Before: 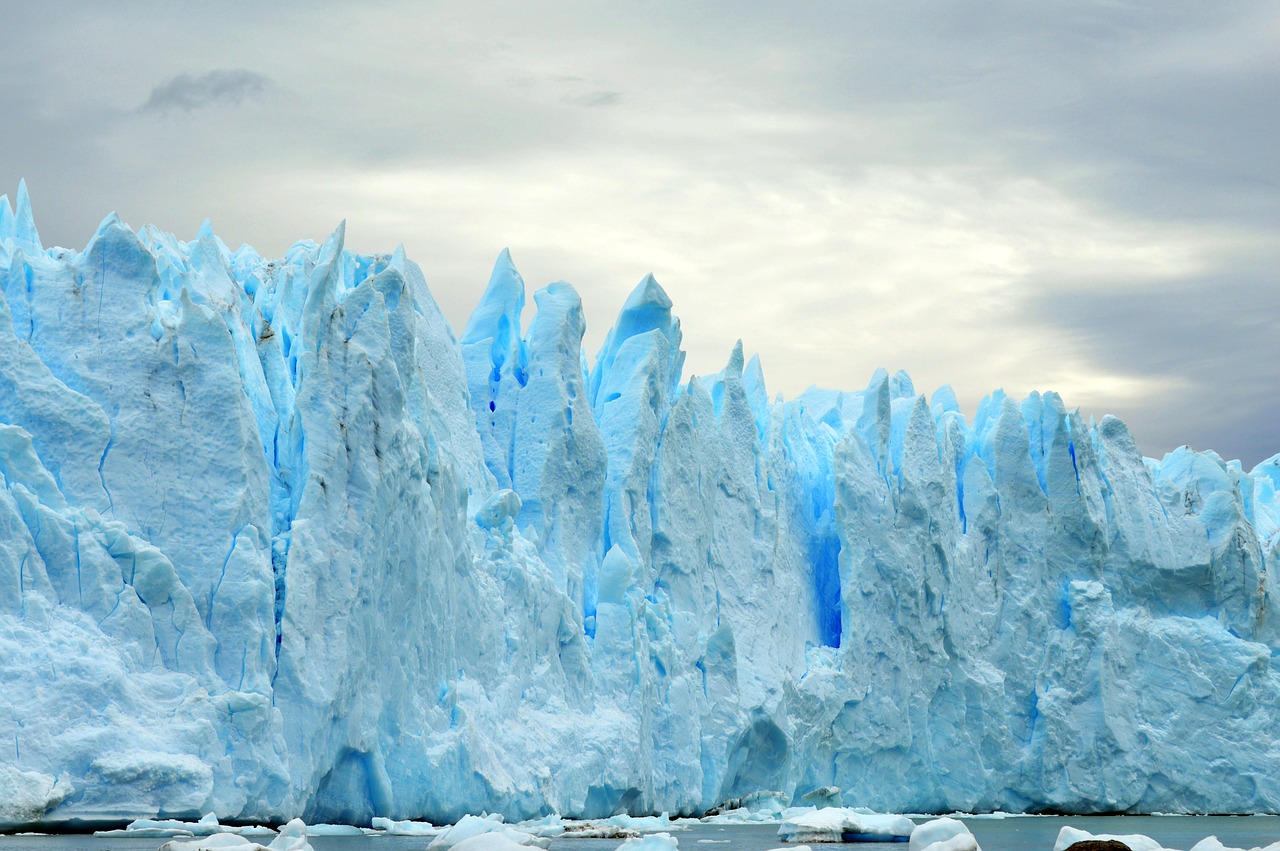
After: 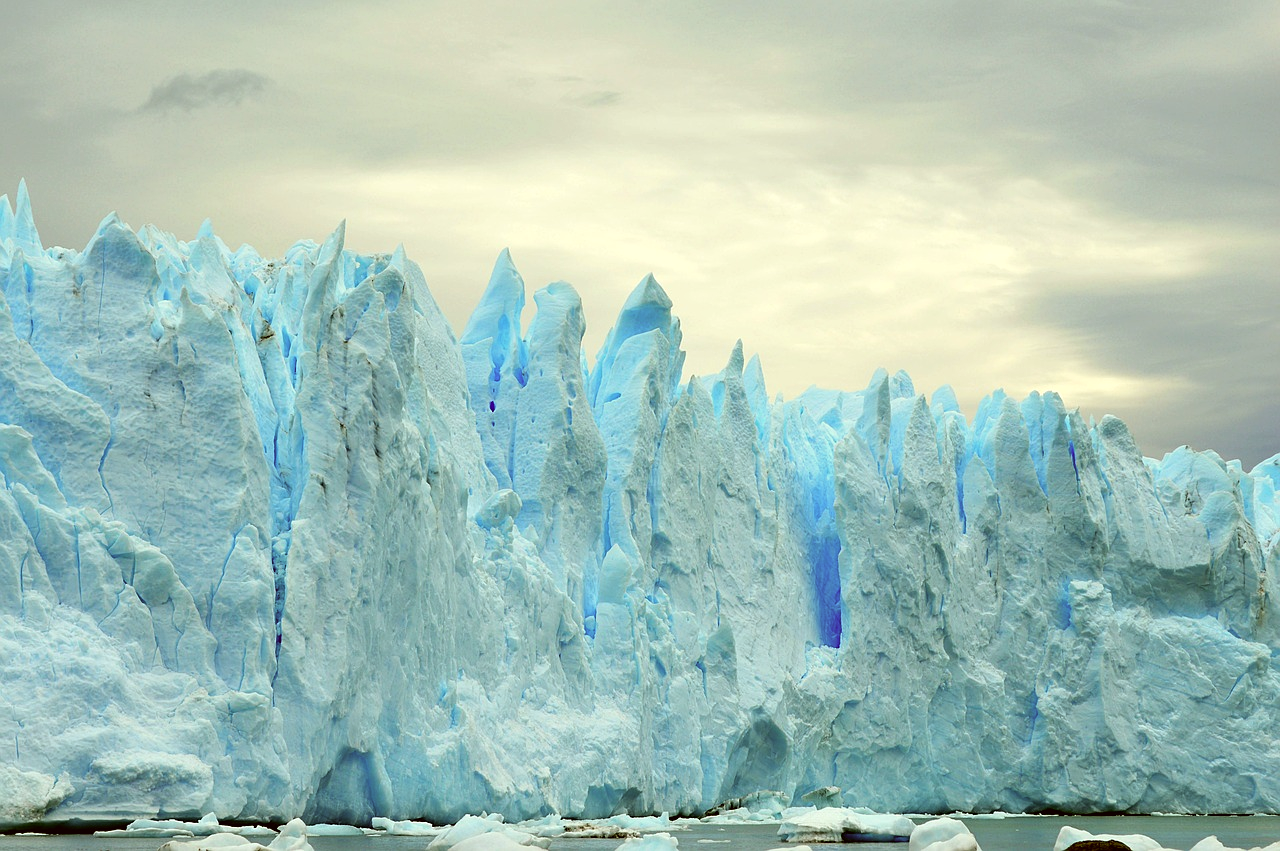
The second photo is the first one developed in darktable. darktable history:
sharpen: radius 1.324, amount 0.292, threshold 0.078
contrast brightness saturation: contrast 0.083, saturation 0.022
color correction: highlights a* -1.58, highlights b* 10.42, shadows a* 0.354, shadows b* 19.26
